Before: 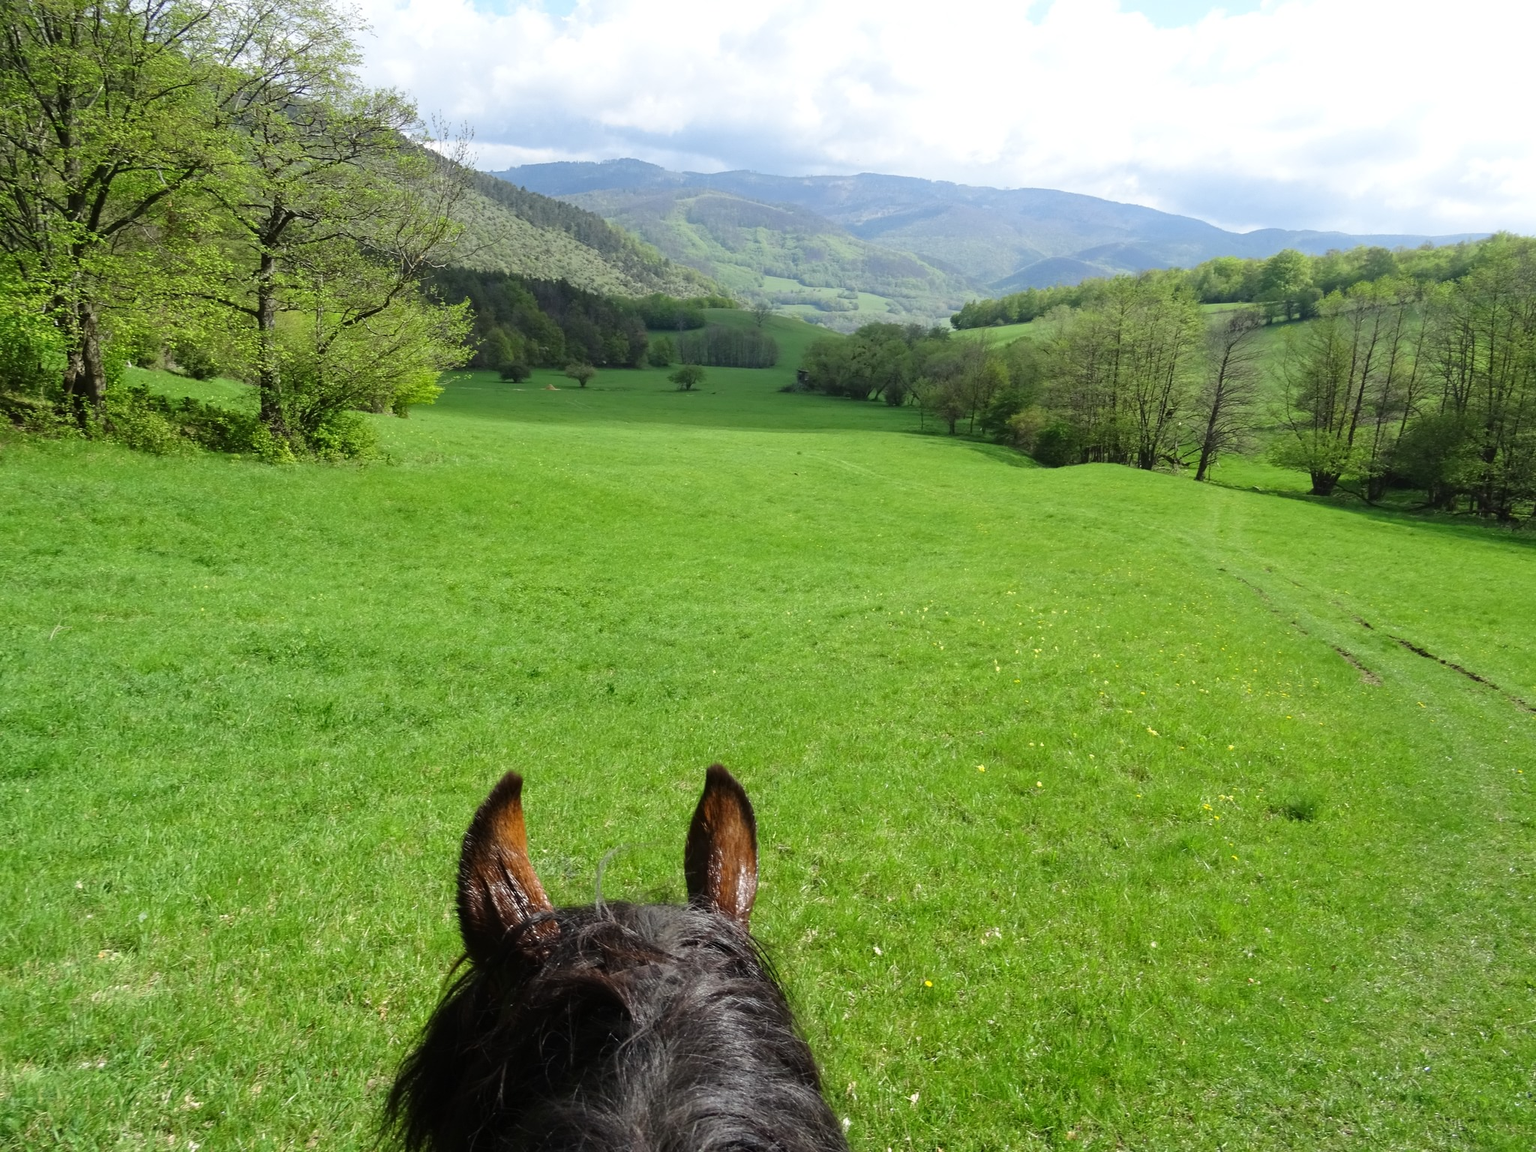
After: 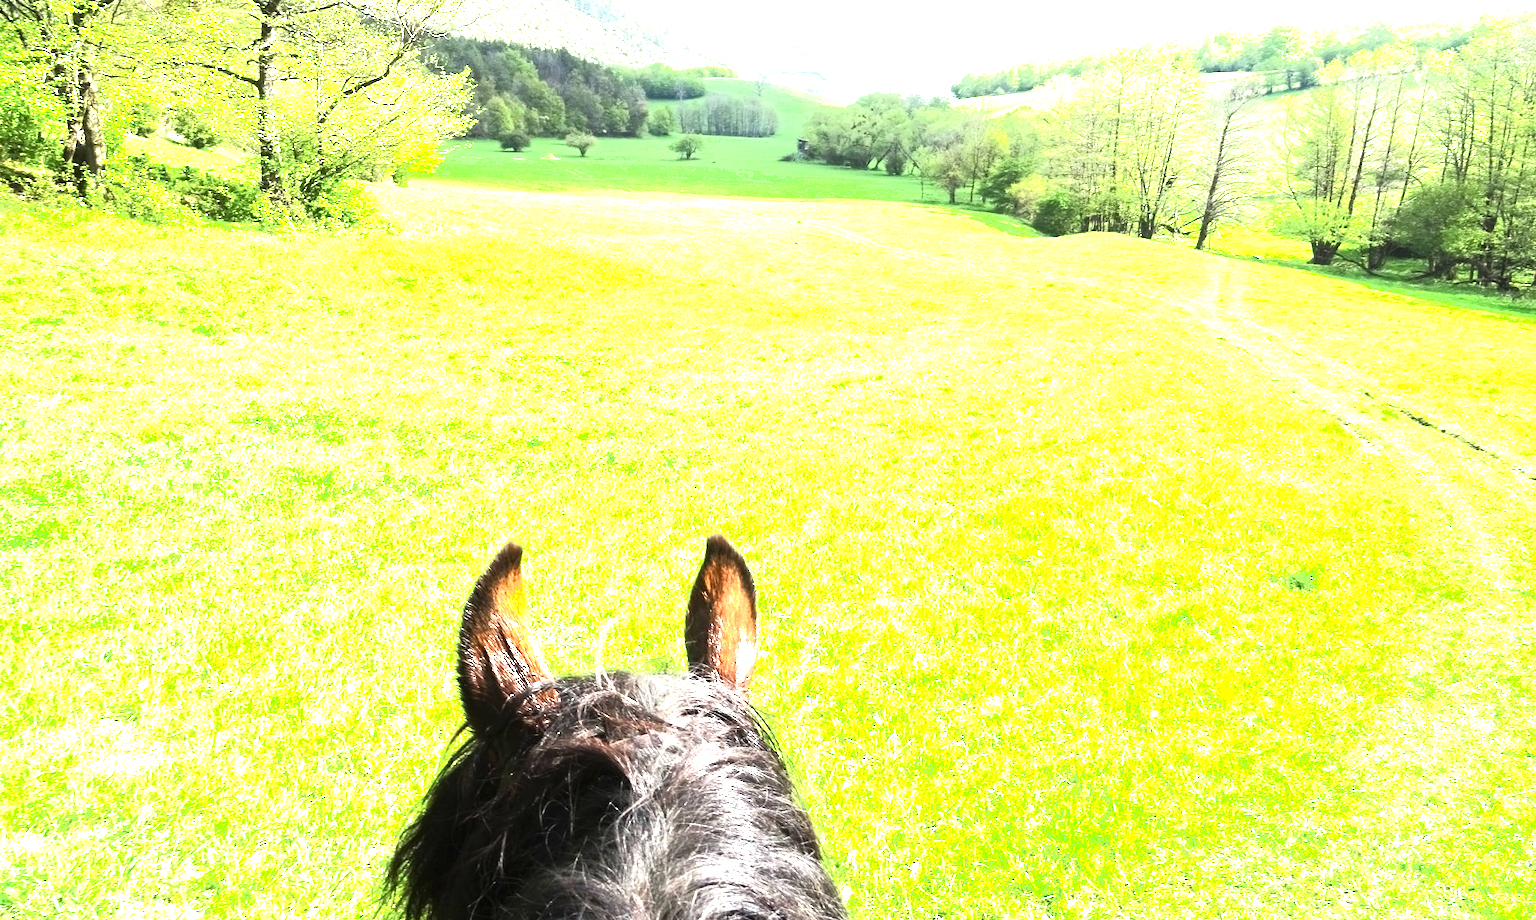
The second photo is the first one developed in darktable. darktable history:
crop and rotate: top 20.087%
tone equalizer: -8 EV -0.737 EV, -7 EV -0.729 EV, -6 EV -0.6 EV, -5 EV -0.409 EV, -3 EV 0.398 EV, -2 EV 0.6 EV, -1 EV 0.684 EV, +0 EV 0.726 EV
exposure: exposure 2.003 EV, compensate highlight preservation false
shadows and highlights: shadows -0.302, highlights 39.24
